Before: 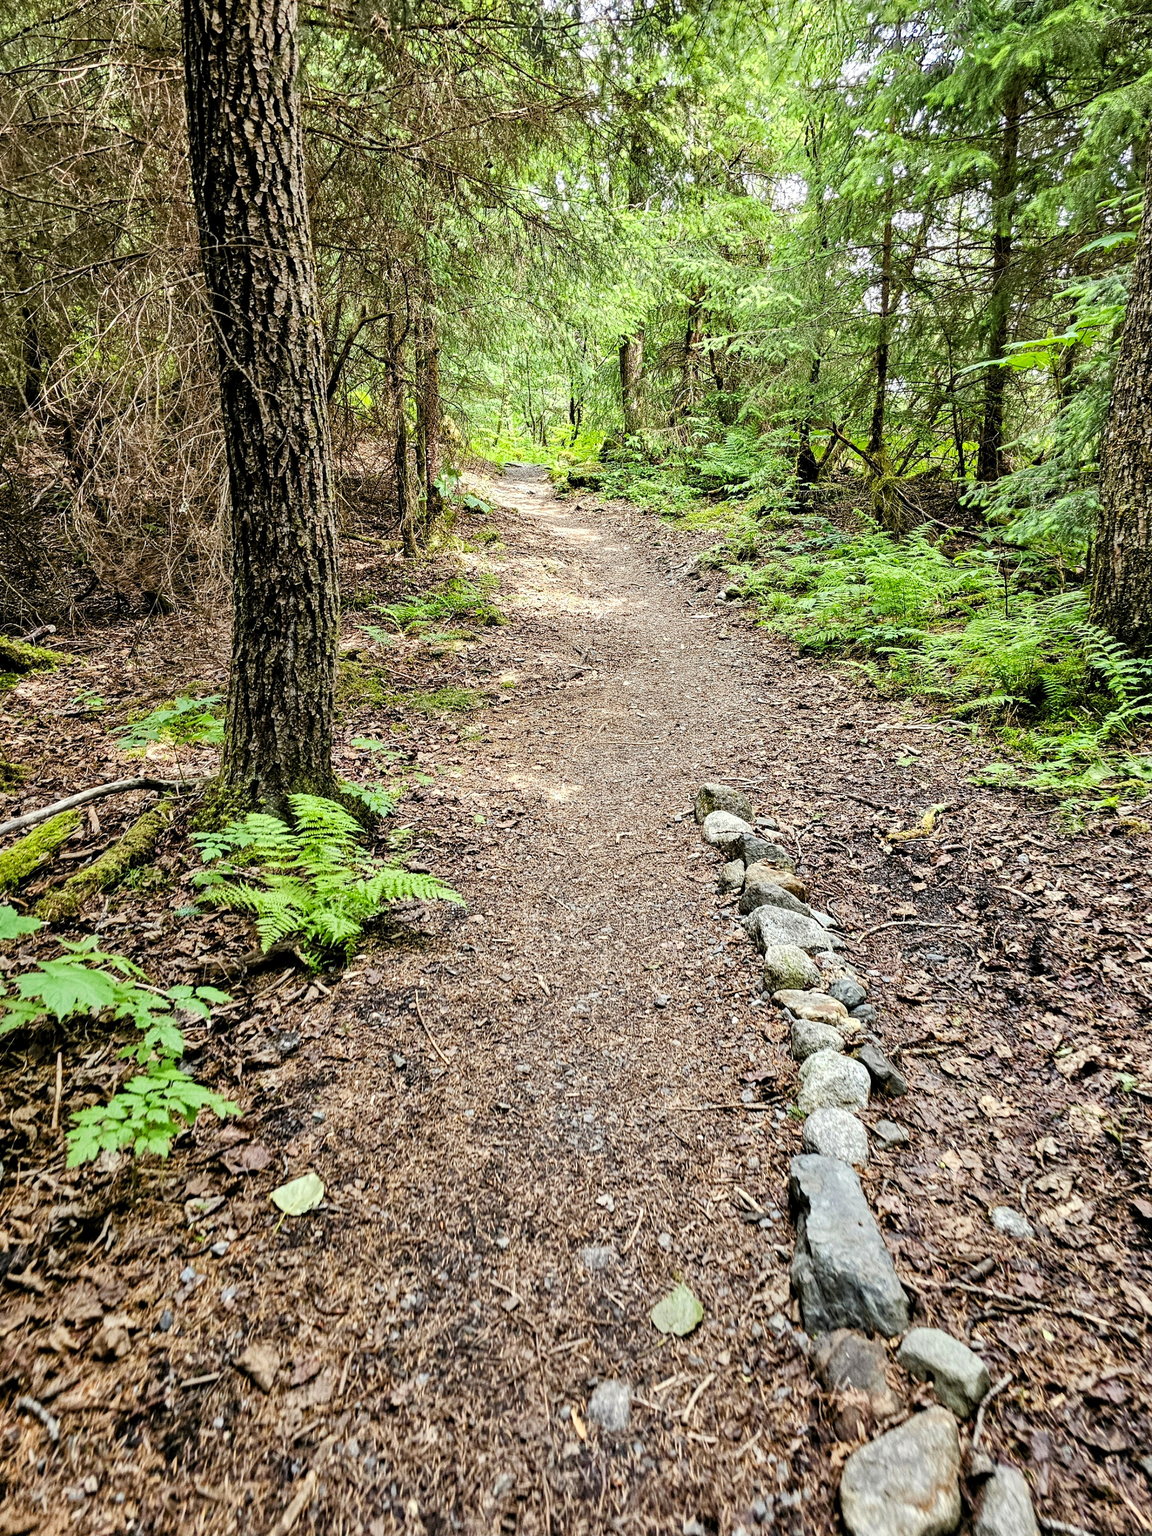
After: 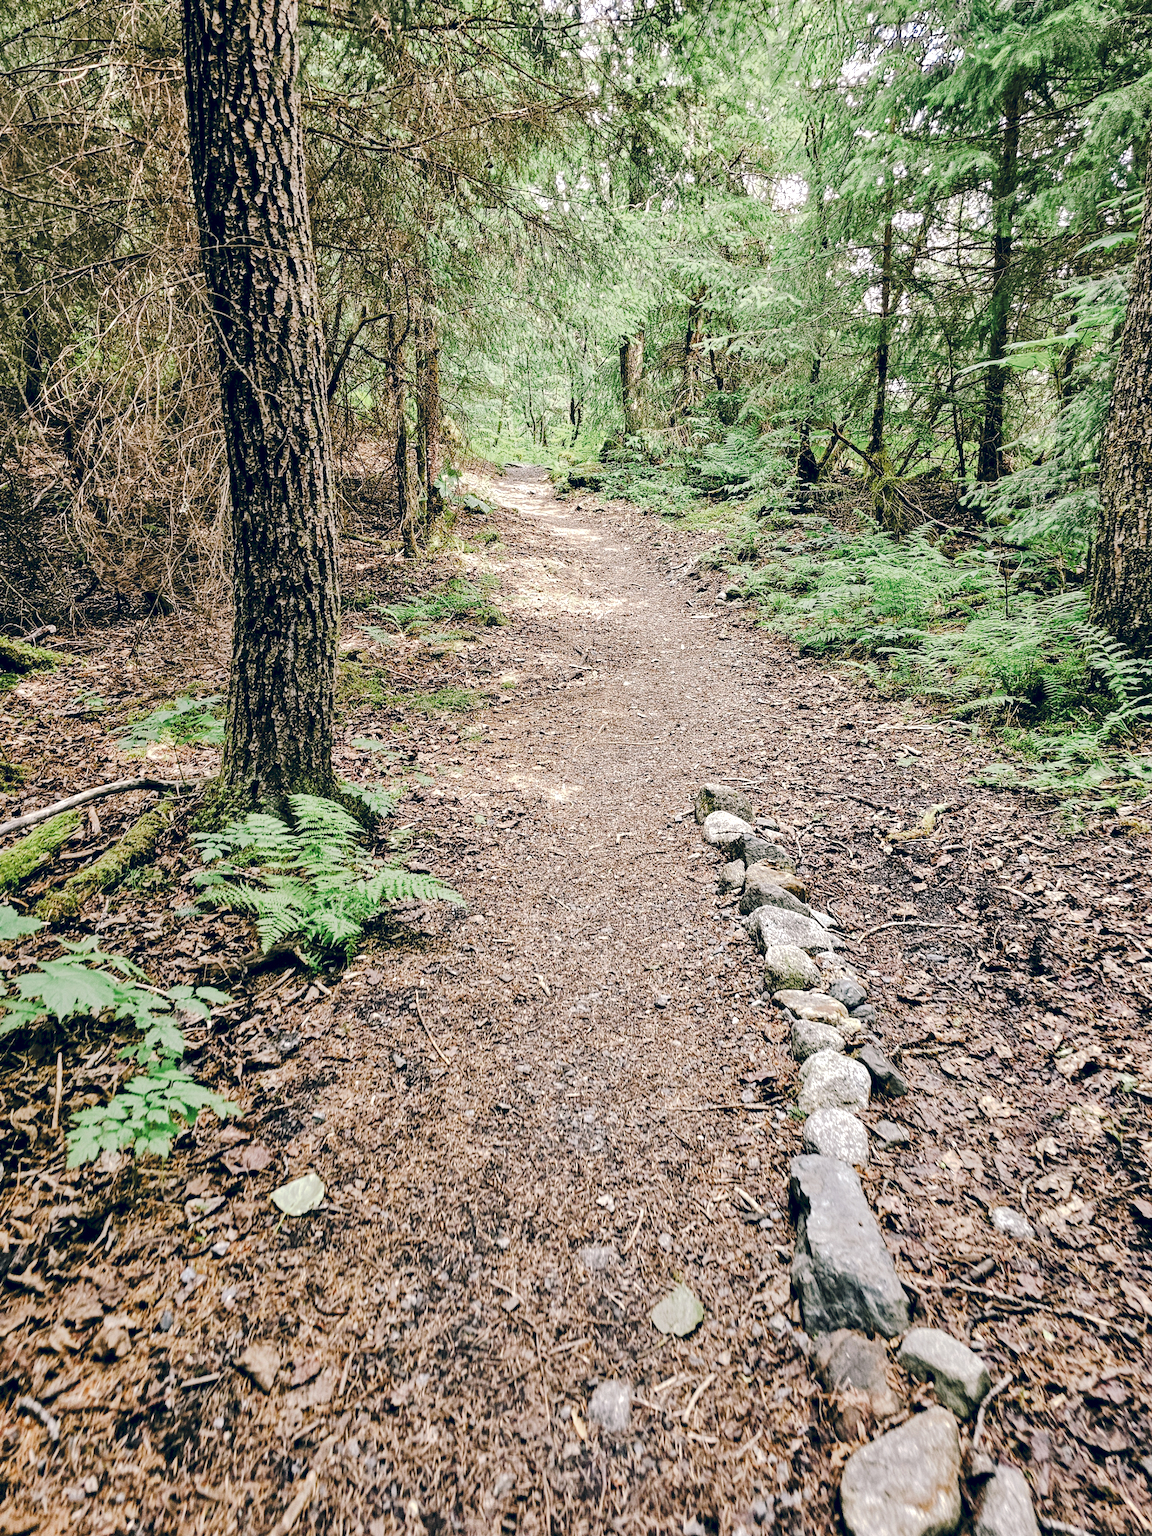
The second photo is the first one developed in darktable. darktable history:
tone curve: curves: ch0 [(0, 0) (0.003, 0.077) (0.011, 0.08) (0.025, 0.083) (0.044, 0.095) (0.069, 0.106) (0.1, 0.12) (0.136, 0.144) (0.177, 0.185) (0.224, 0.231) (0.277, 0.297) (0.335, 0.382) (0.399, 0.471) (0.468, 0.553) (0.543, 0.623) (0.623, 0.689) (0.709, 0.75) (0.801, 0.81) (0.898, 0.873) (1, 1)], preserve colors none
color look up table: target L [96.37, 91.09, 89.8, 91.62, 87.9, 88.17, 72.41, 57.77, 61.78, 52.65, 32.8, 29.77, 201.65, 105.79, 75, 69.51, 63, 64.1, 58.1, 50.46, 46.76, 46.95, 40.43, 30.76, 23.89, 24.52, 91.8, 80.44, 64, 68.86, 65.18, 57.95, 65.03, 54.26, 50.21, 40.7, 36.07, 36.37, 25.09, 24.13, 8.657, 0.663, 92.46, 84.46, 74.71, 57.17, 44.3, 38.69, 29.19], target a [-5.08, -7.644, -19.38, -7.938, -23.31, -29.49, -2.192, -52.26, -30.59, -28.88, -26.26, -20.29, 0, 0.001, 4.623, 43.24, 52.63, 14.25, 69.3, 40.93, 72.16, 22.39, 55.05, 5.406, 39.89, 21.98, 11.08, 36.67, 28.33, 66, 13.11, 3.52, 44.71, 29.03, 61.12, 58.41, 11.86, 35.9, 2.068, 24.56, 20.47, 0.748, -29.44, -23.17, 1.48, -22.33, -15.6, -20.42, -8.576], target b [18.52, 0.544, 36.88, 56.88, 22.59, 10.26, 1.817, 31.81, 3.221, 32.62, 17.18, 11.27, -0.001, -0.004, 67.07, 22.55, 56.85, 33.01, 64.3, 29.44, 25.72, 48.03, 43.85, 1.635, 10.52, 30.74, -2.009, -16.46, -5.146, -33.49, -45.96, 0.596, -43.75, -30.52, 4.296, -14.22, -58.69, -56.18, -24.72, -44.67, -39.56, -12.86, -11.39, -18.1, -24.35, -15.61, -32.71, -6.363, -18.89], num patches 49
